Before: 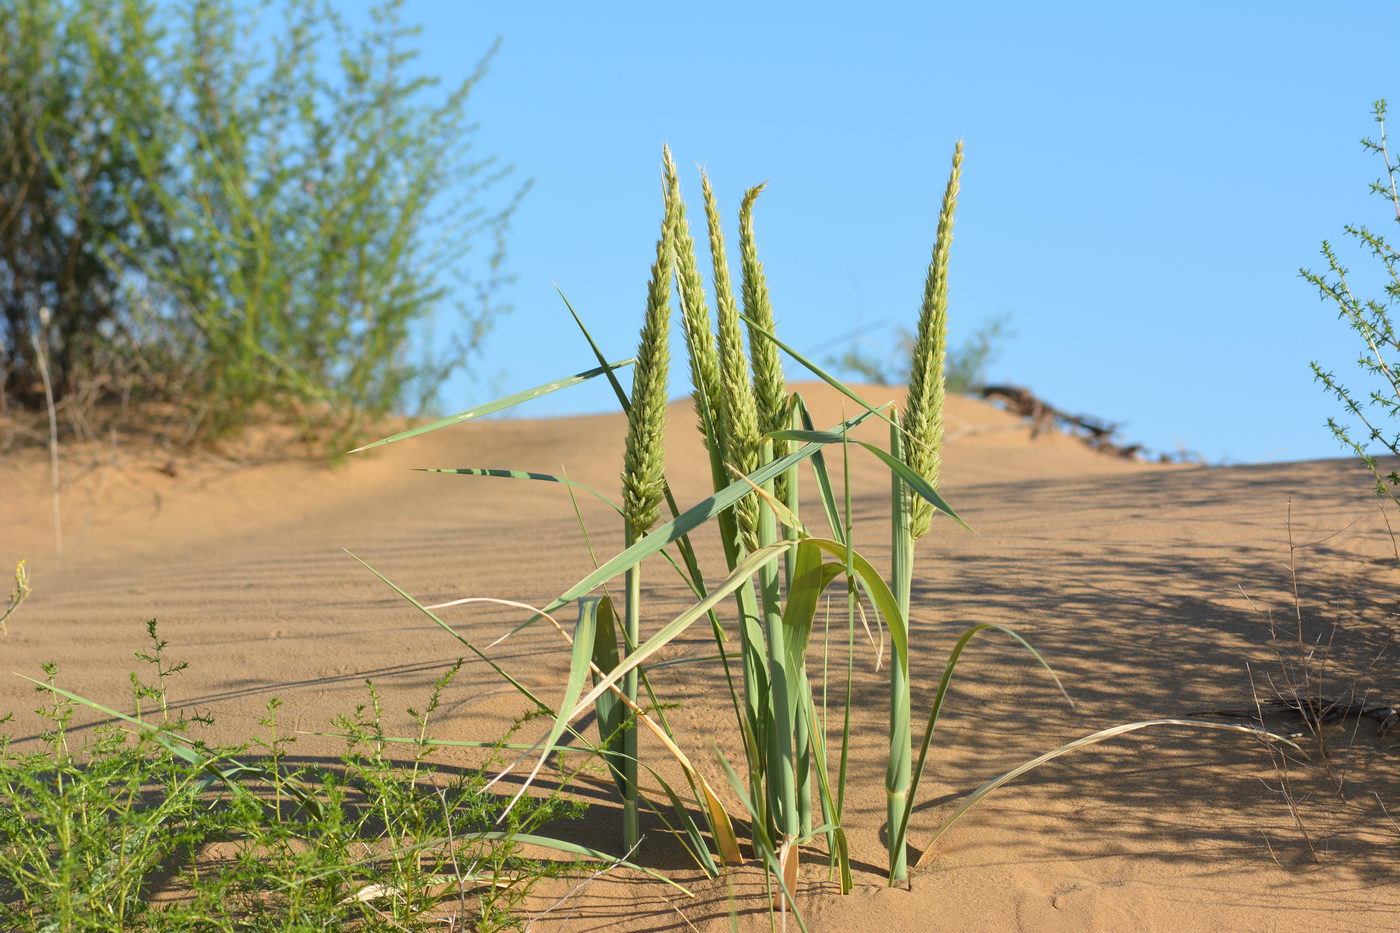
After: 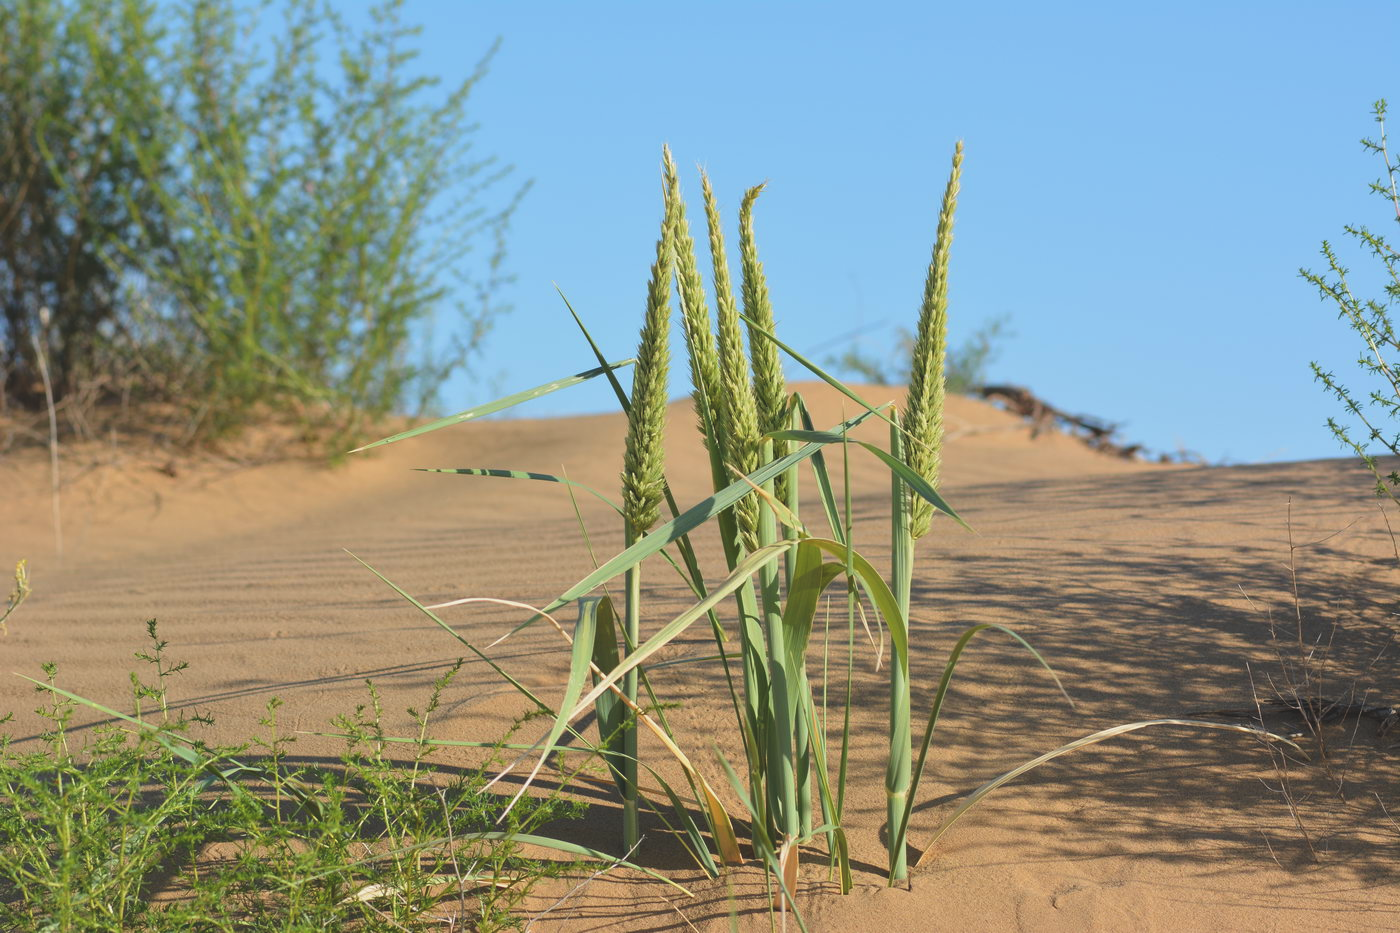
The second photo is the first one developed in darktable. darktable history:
exposure: black level correction -0.015, exposure -0.187 EV, compensate exposure bias true, compensate highlight preservation false
